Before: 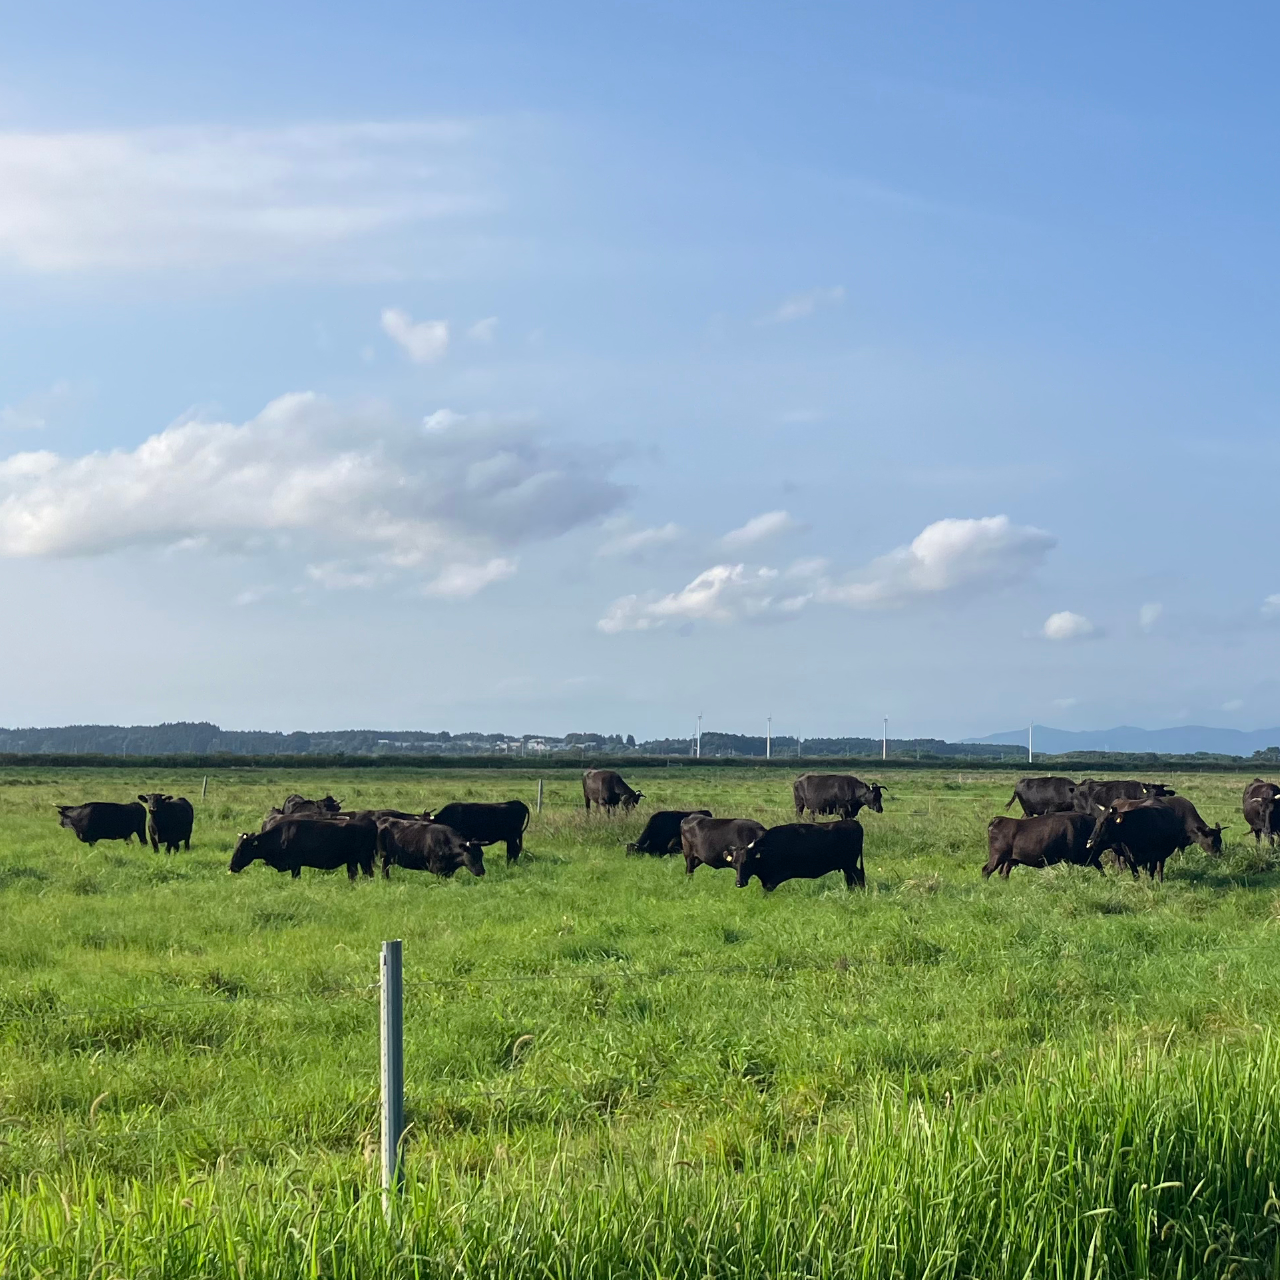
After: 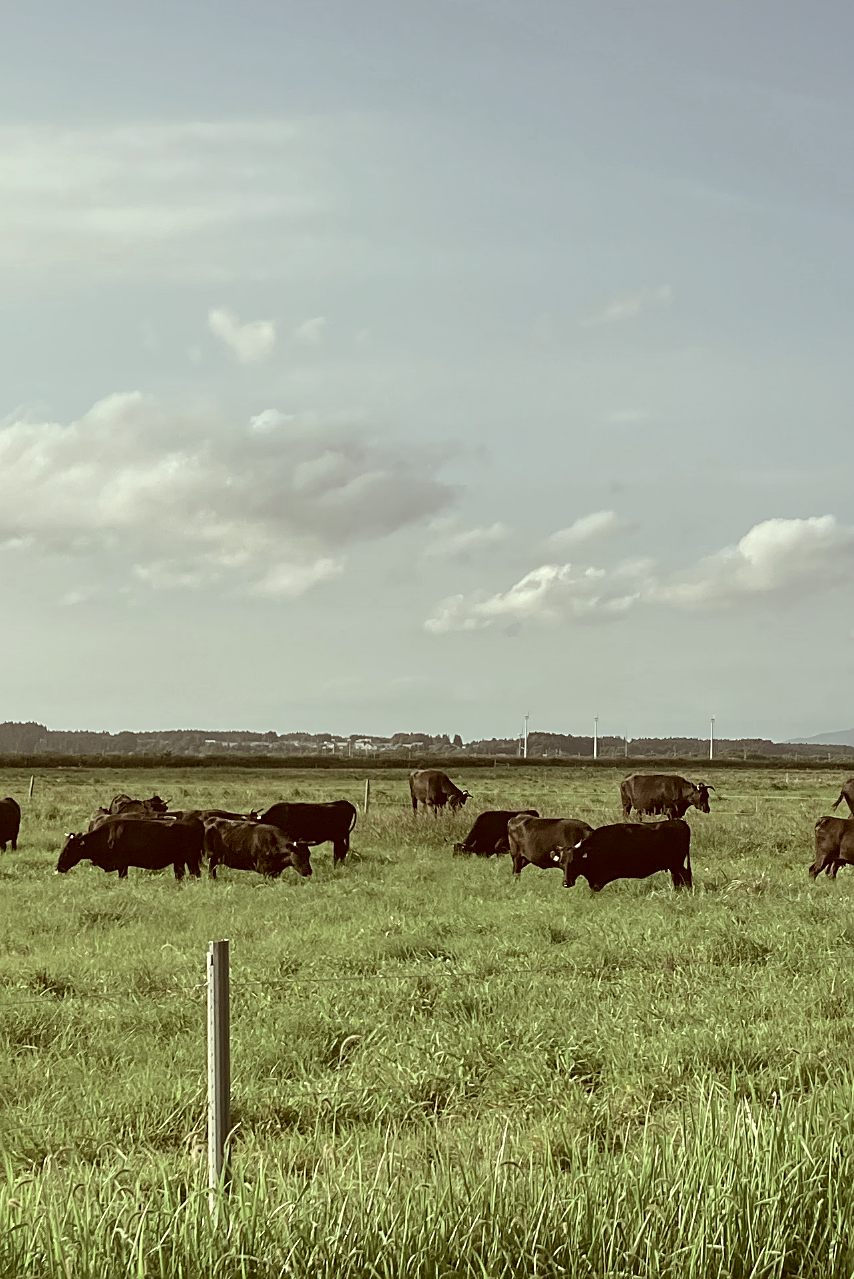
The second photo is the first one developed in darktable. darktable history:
crop and rotate: left 13.525%, right 19.739%
color correction: highlights a* -6.03, highlights b* 9.23, shadows a* 10.12, shadows b* 23.27
color balance rgb: perceptual saturation grading › global saturation -28.812%, perceptual saturation grading › highlights -20.267%, perceptual saturation grading › mid-tones -23.26%, perceptual saturation grading › shadows -22.809%
sharpen: on, module defaults
